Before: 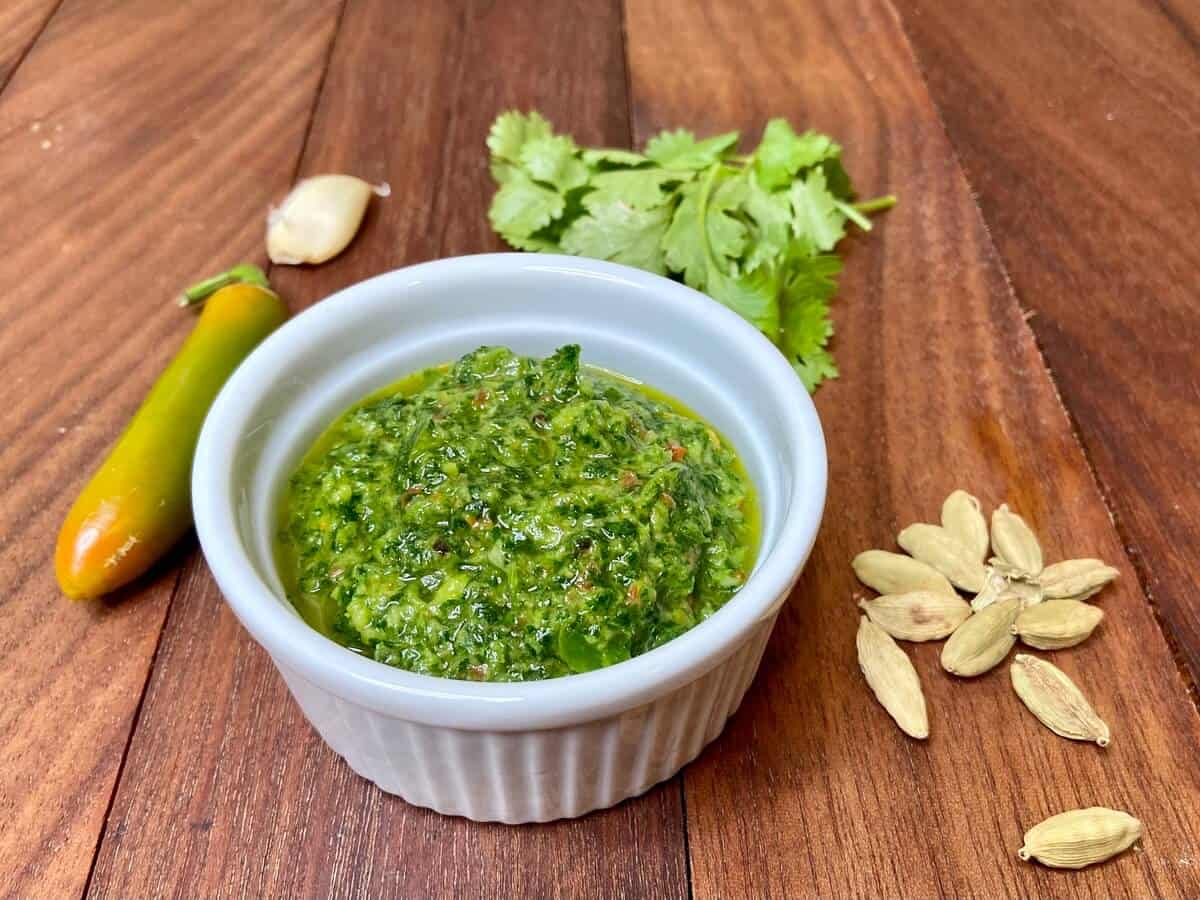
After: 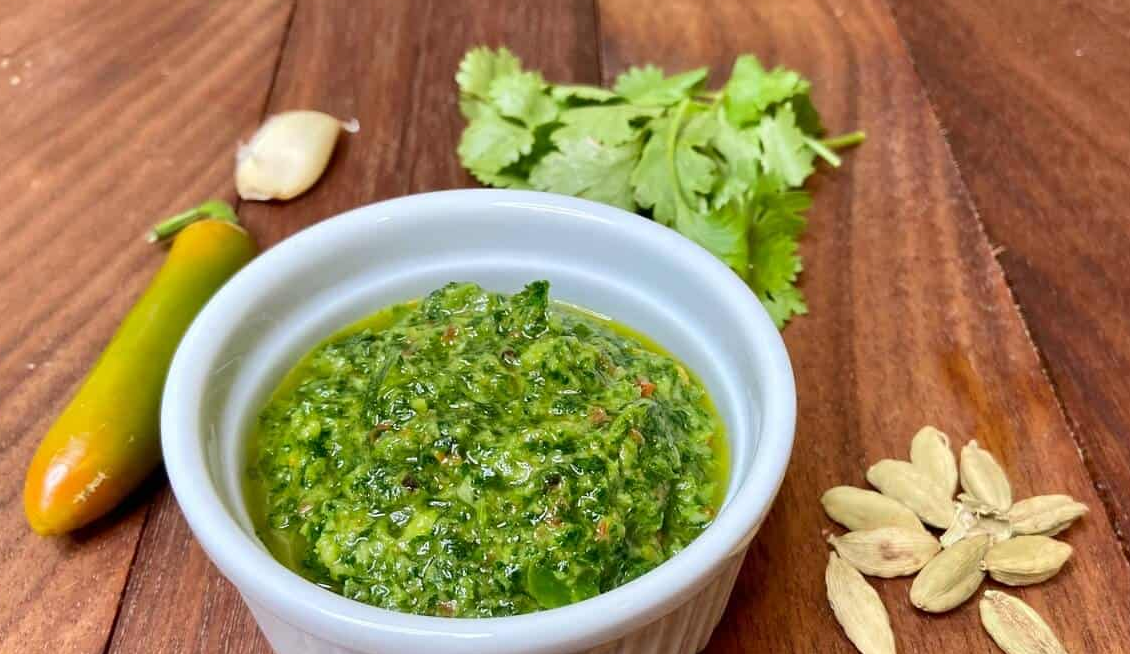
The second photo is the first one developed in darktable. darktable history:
crop: left 2.616%, top 7.151%, right 3.173%, bottom 20.134%
